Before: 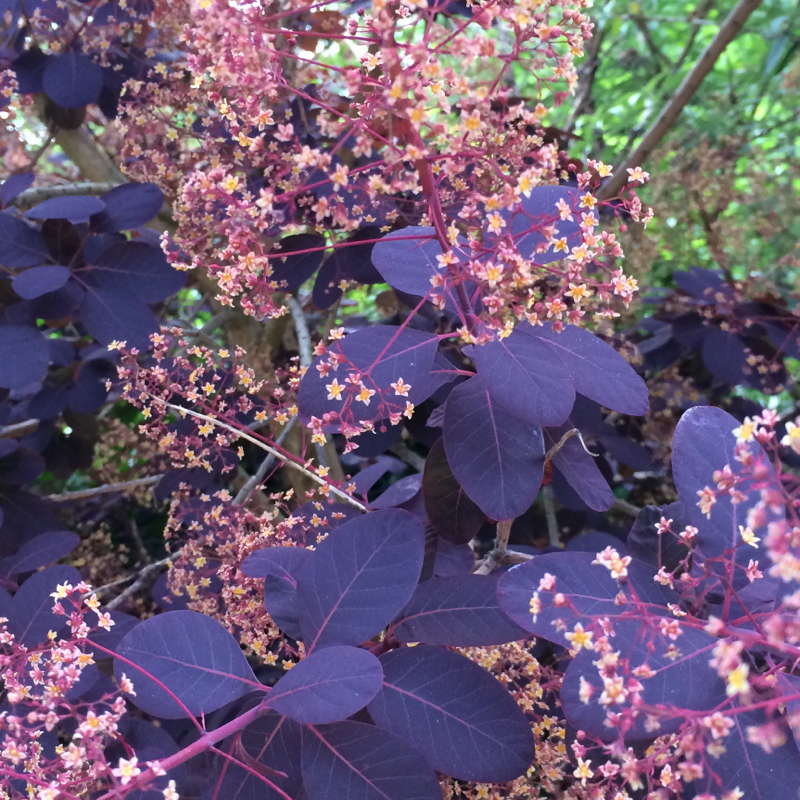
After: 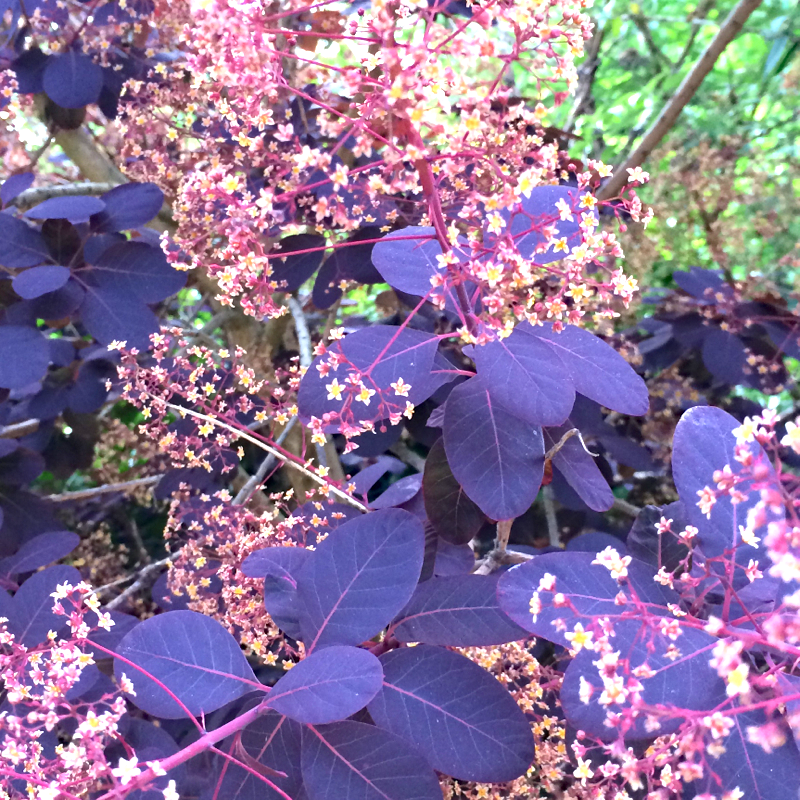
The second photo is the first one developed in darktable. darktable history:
haze removal: compatibility mode true
exposure: exposure 1 EV, compensate highlight preservation false
